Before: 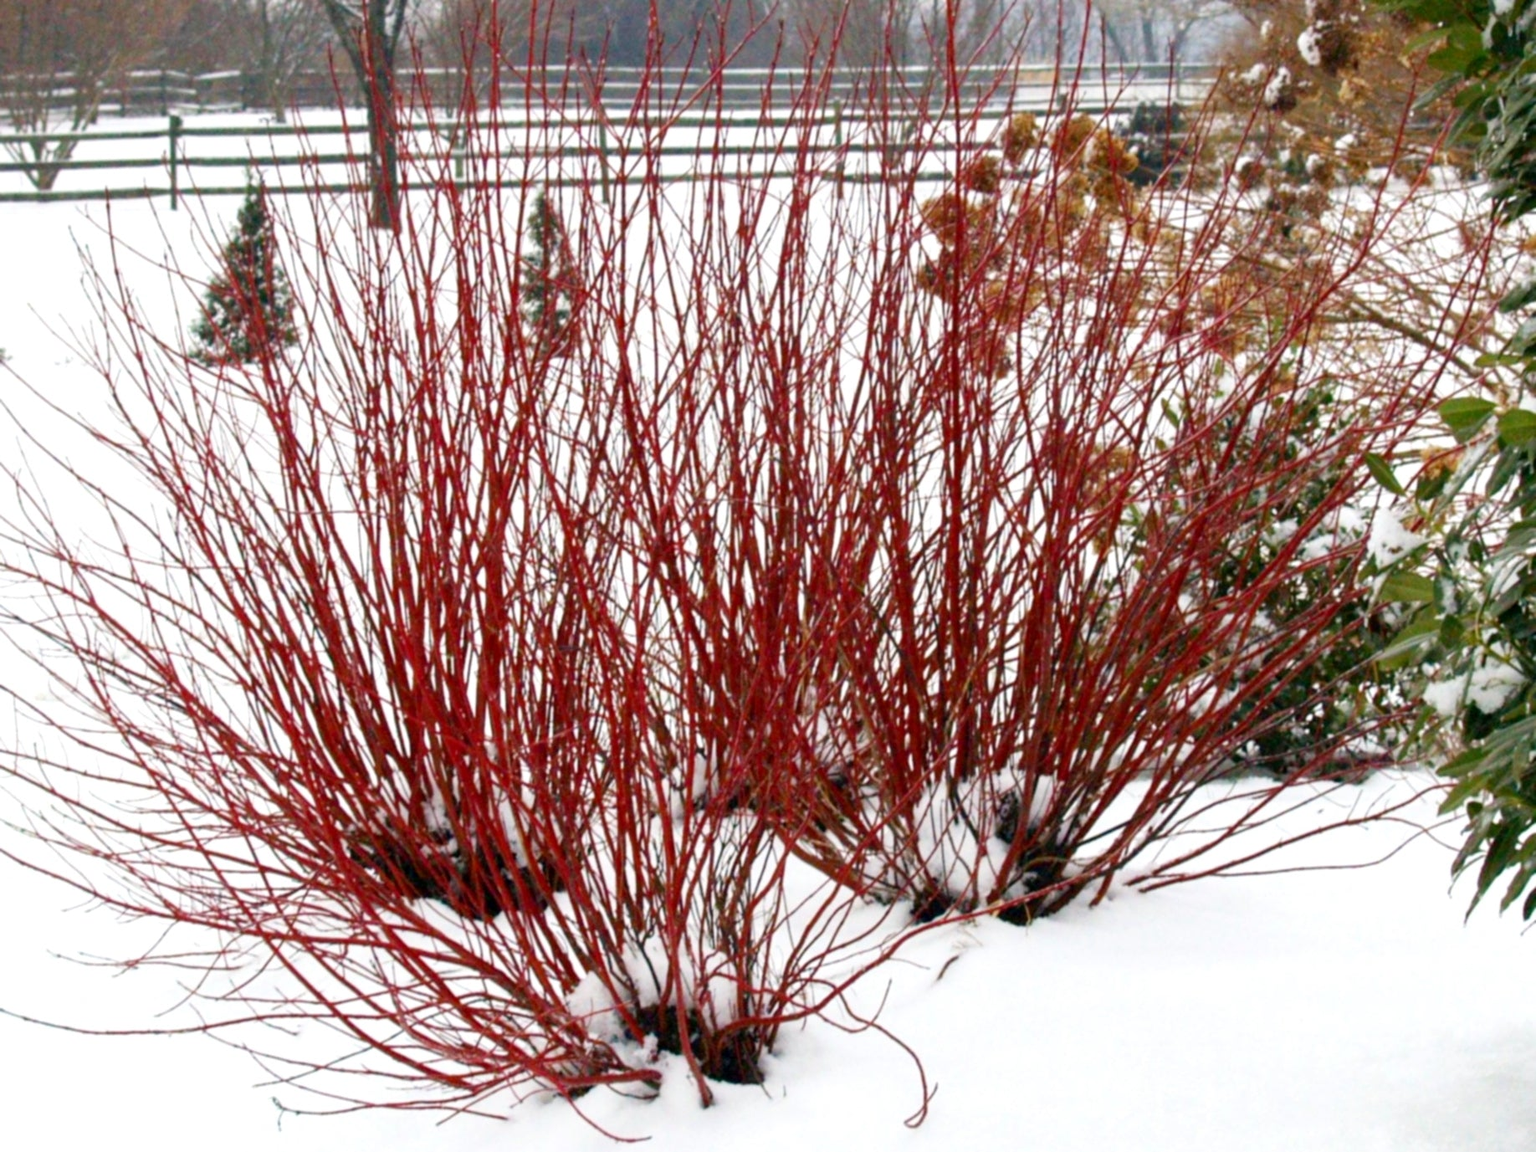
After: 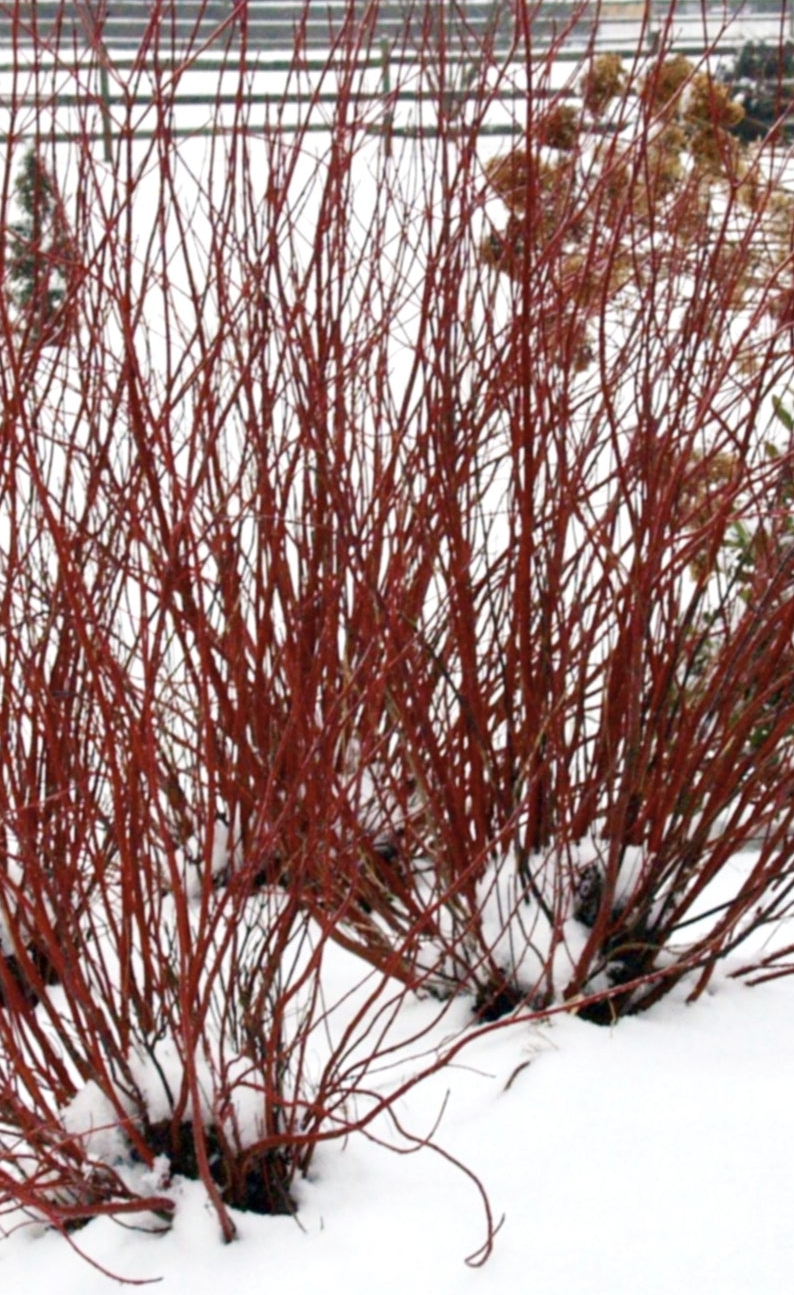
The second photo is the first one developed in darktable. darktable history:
contrast brightness saturation: contrast 0.061, brightness -0.005, saturation -0.242
crop: left 33.552%, top 5.932%, right 23.158%
